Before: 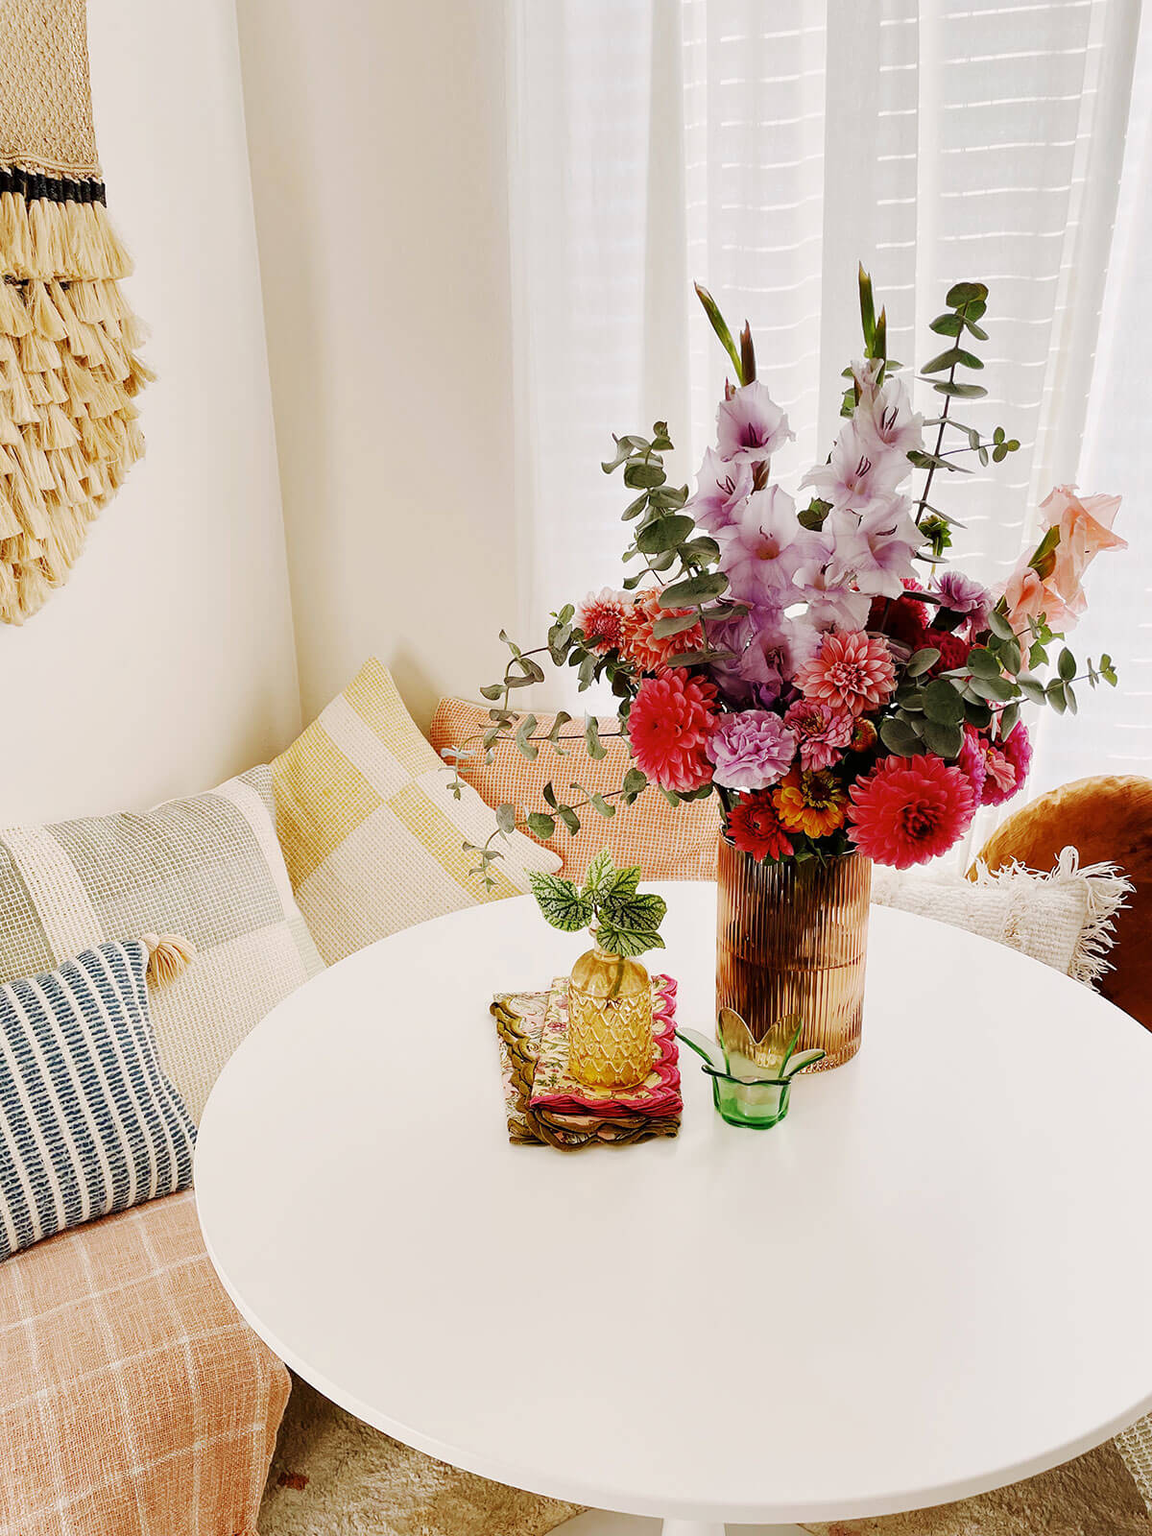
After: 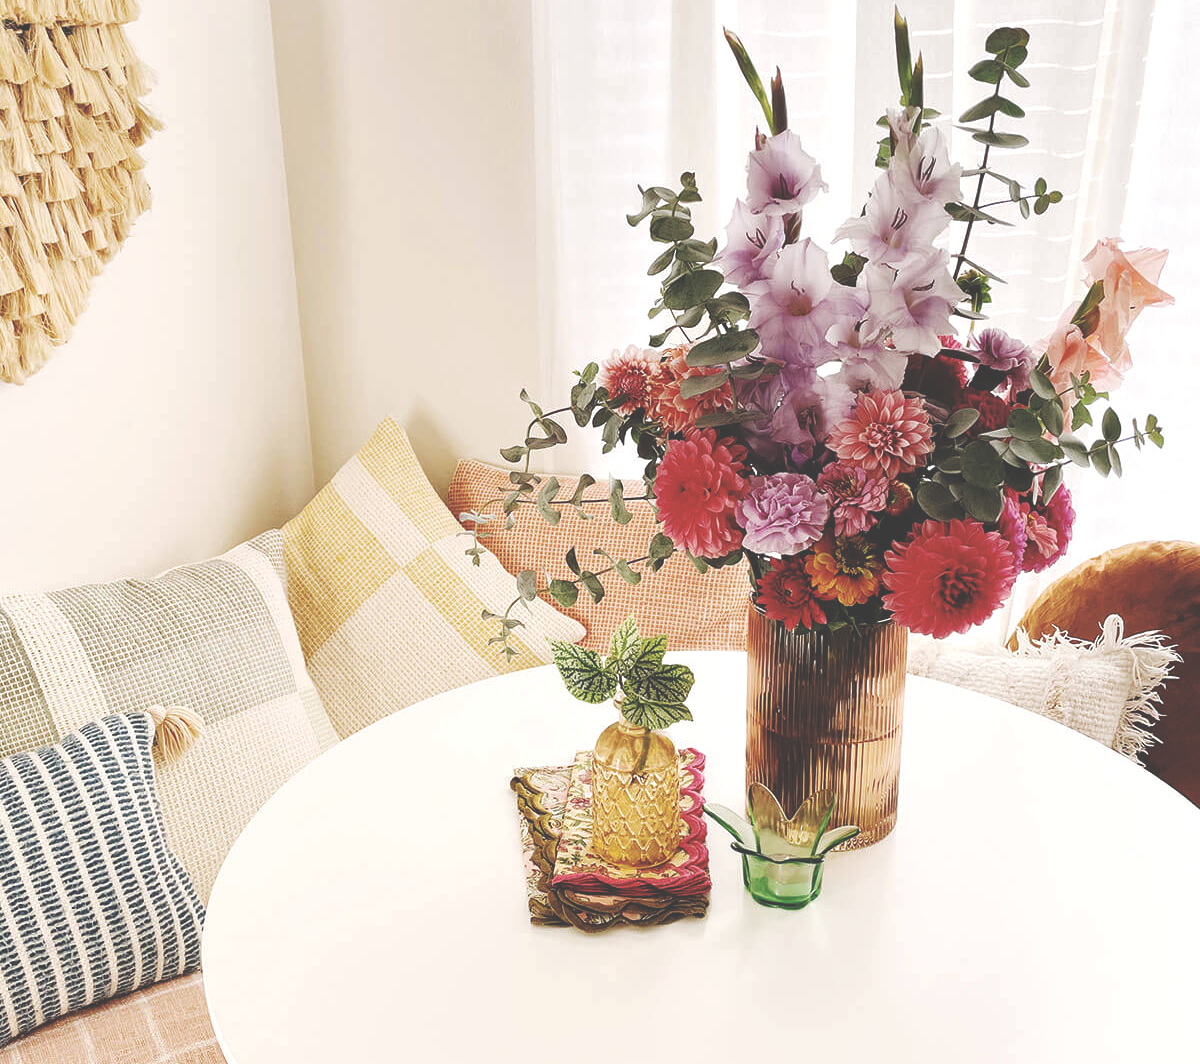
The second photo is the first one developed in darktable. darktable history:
exposure: black level correction -0.062, exposure -0.05 EV, compensate highlight preservation false
crop: top 16.727%, bottom 16.727%
levels: levels [0.052, 0.496, 0.908]
